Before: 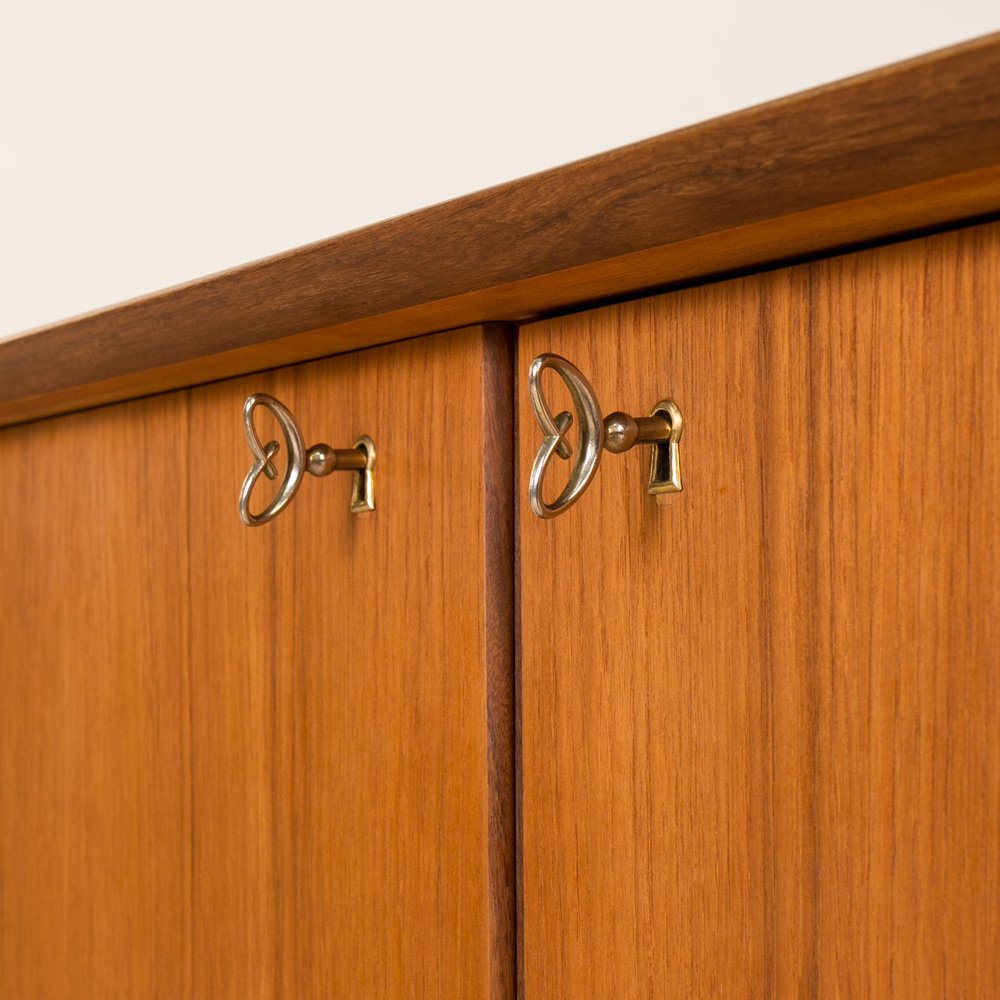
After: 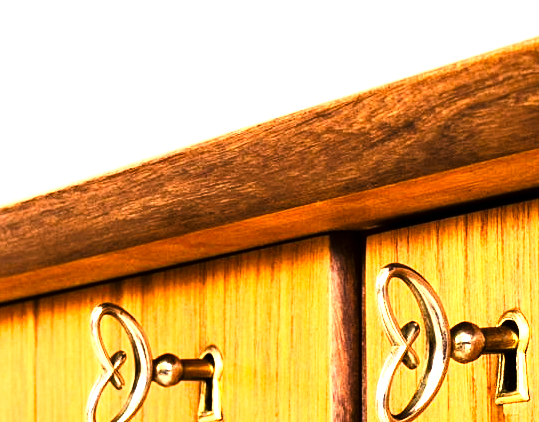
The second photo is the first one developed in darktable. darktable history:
tone curve: curves: ch0 [(0, 0) (0.16, 0.055) (0.506, 0.762) (1, 1.024)], color space Lab, linked channels, preserve colors none
shadows and highlights: shadows 37.27, highlights -28.18, soften with gaussian
levels: levels [0, 0.374, 0.749]
crop: left 15.306%, top 9.065%, right 30.789%, bottom 48.638%
white balance: red 1.004, blue 1.024
